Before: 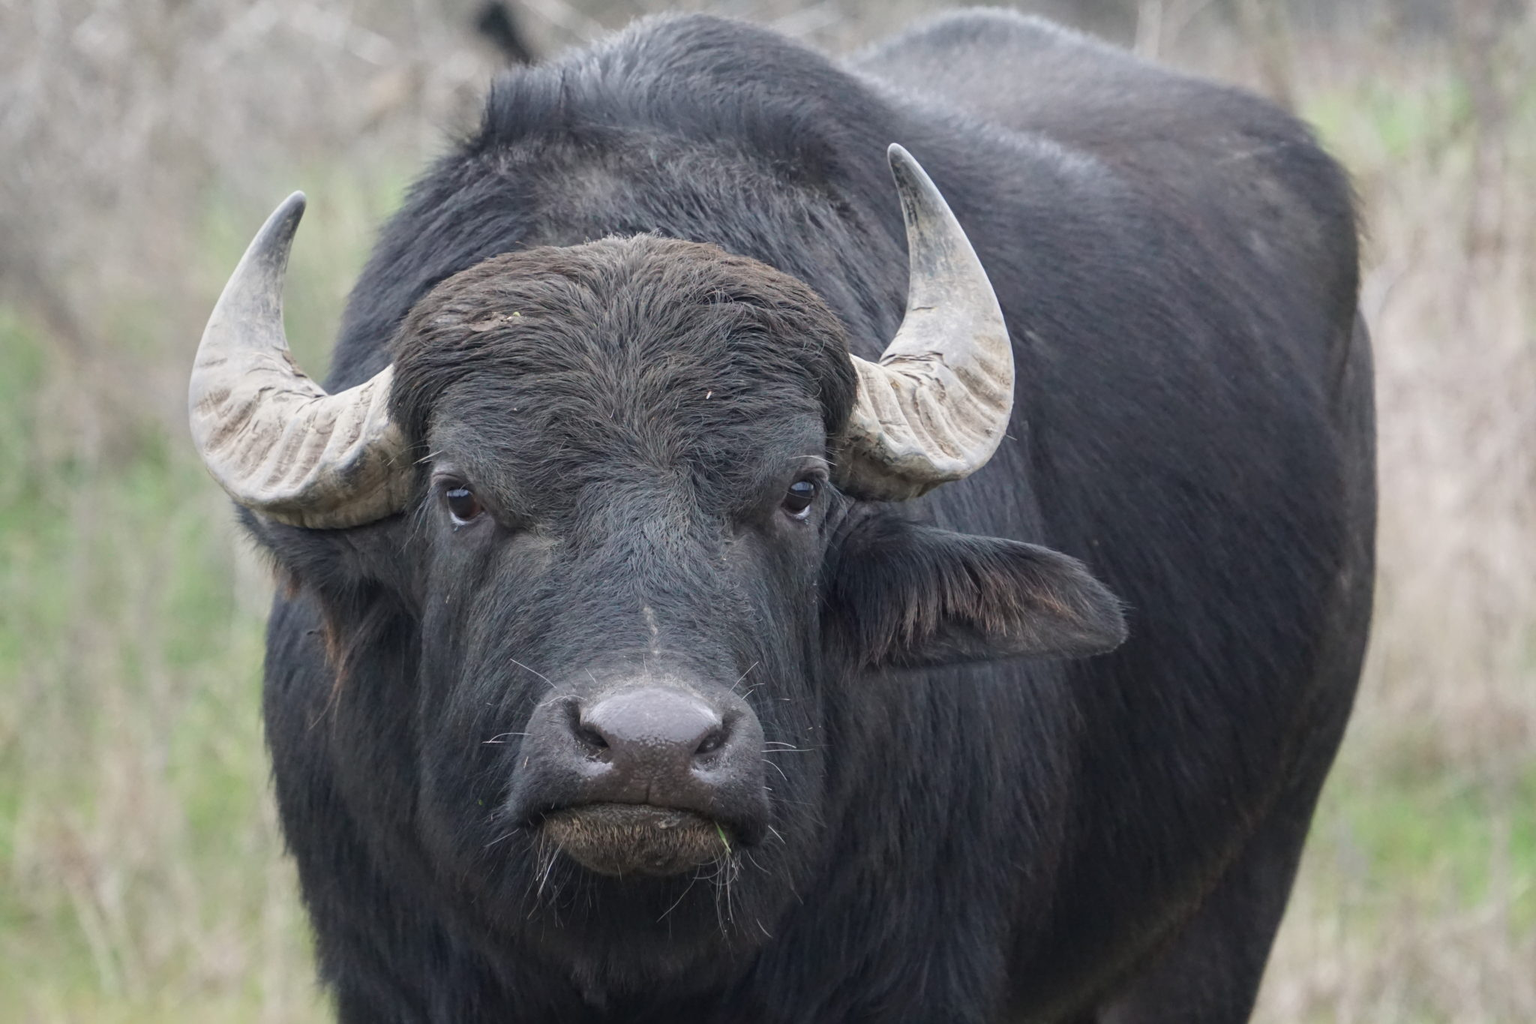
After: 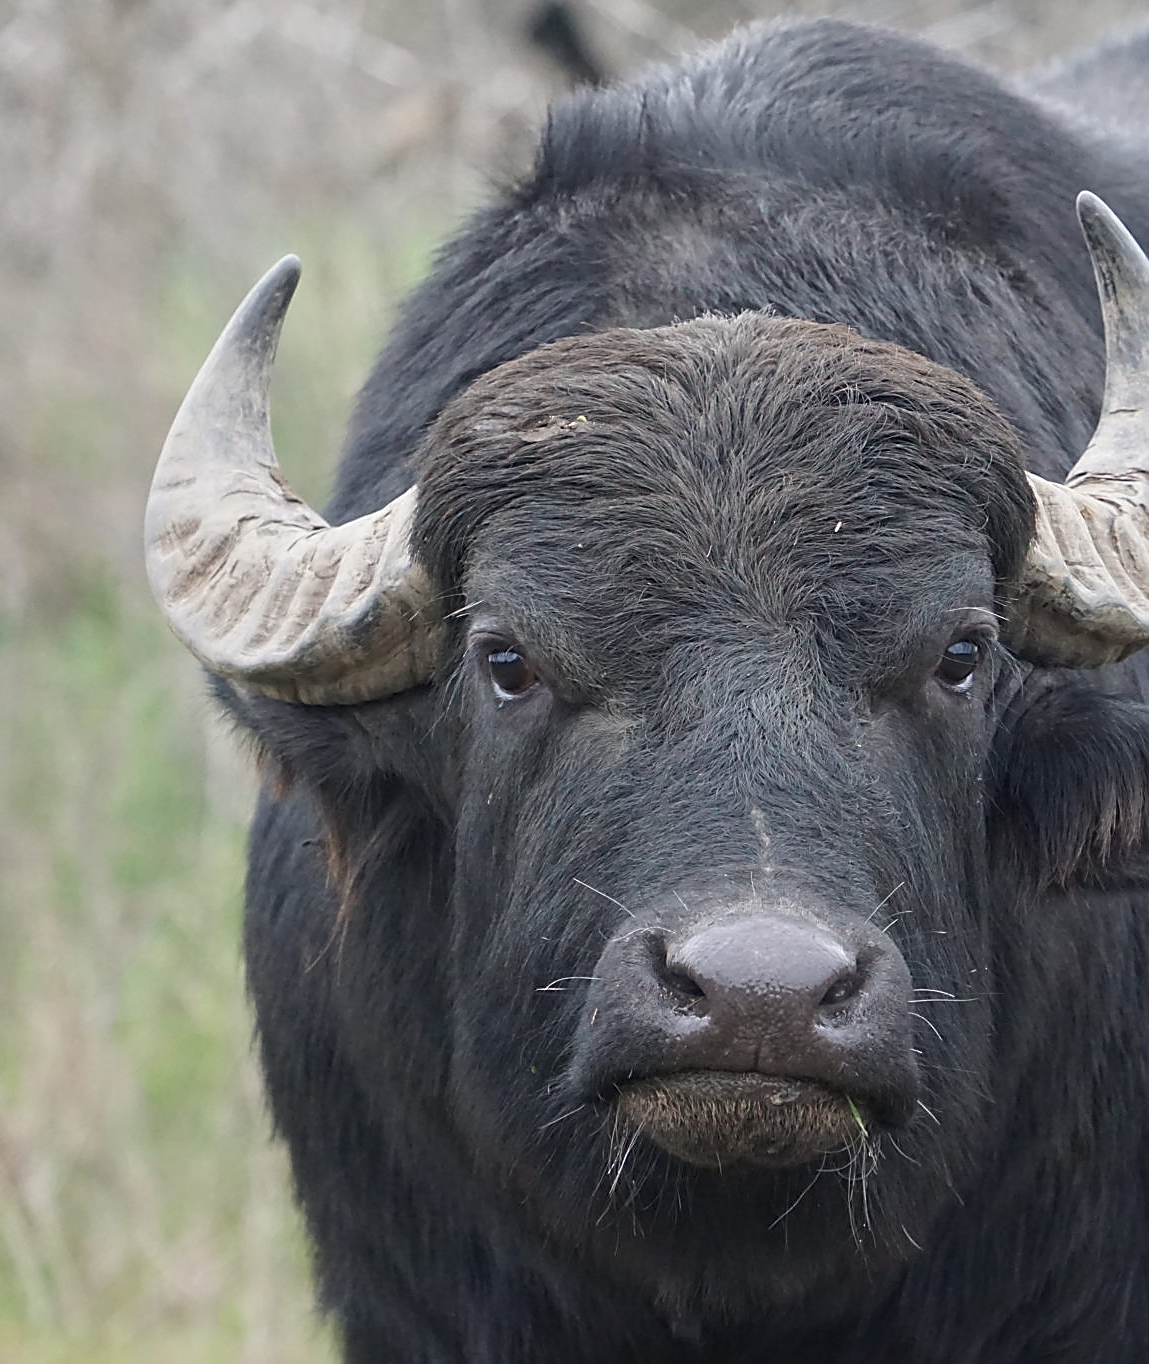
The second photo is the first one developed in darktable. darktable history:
crop: left 5.261%, right 38.635%
sharpen: radius 1.414, amount 1.252, threshold 0.825
